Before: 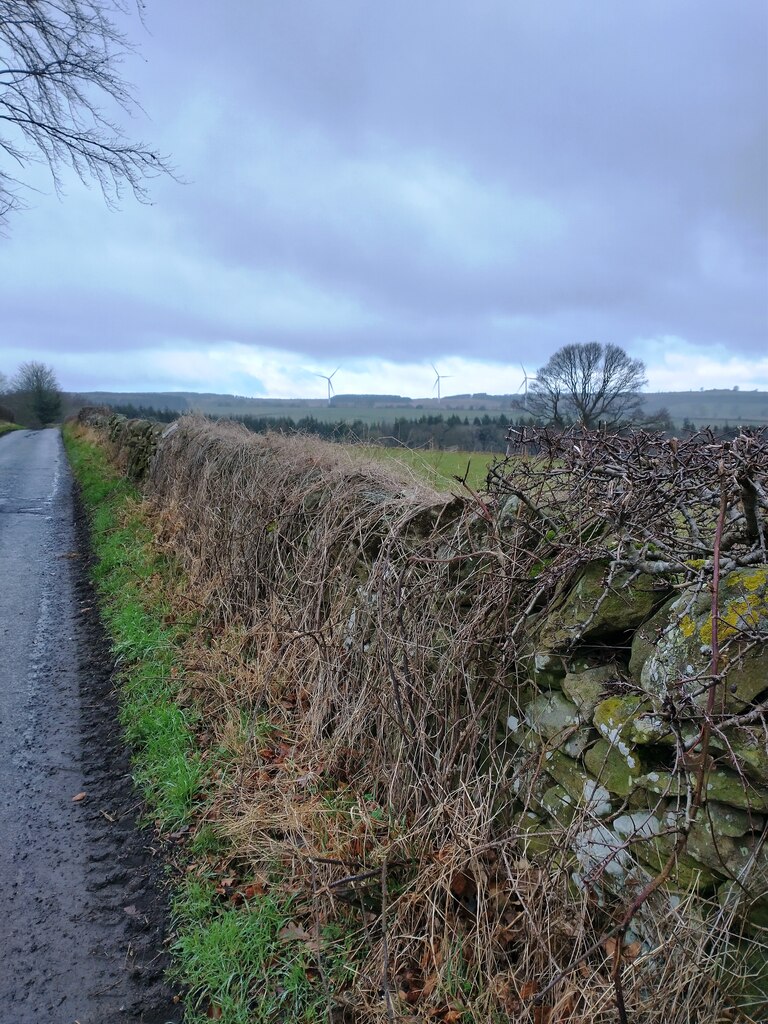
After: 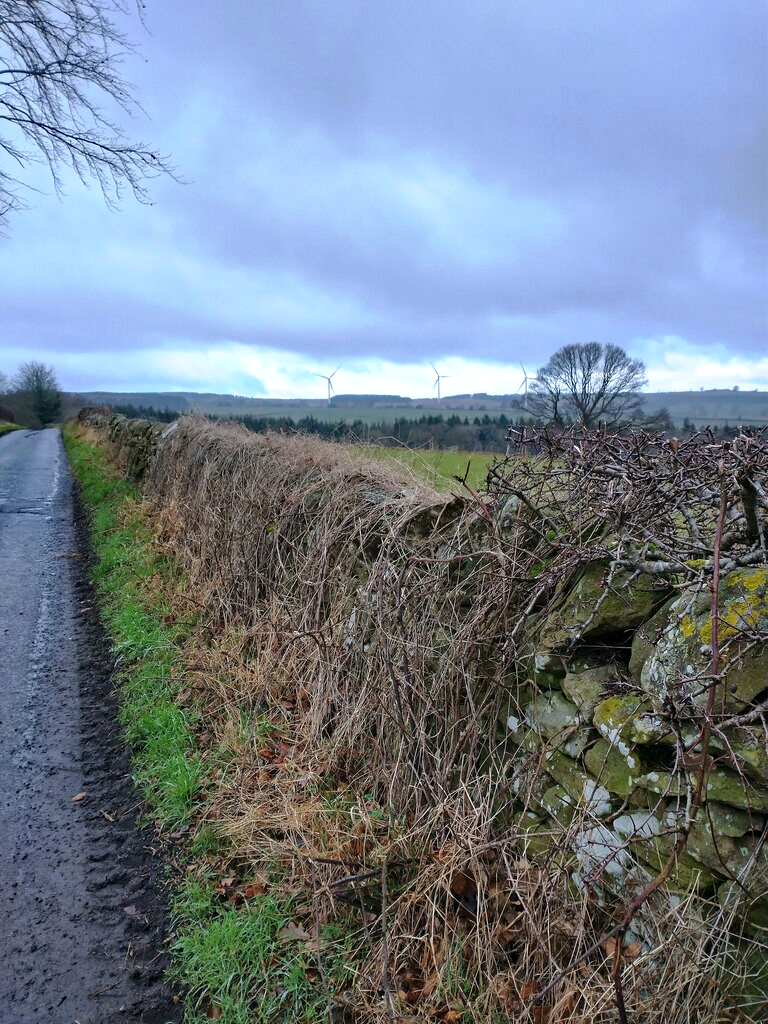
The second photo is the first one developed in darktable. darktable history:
haze removal: strength 0.299, distance 0.248, compatibility mode true, adaptive false
contrast brightness saturation: contrast 0.07
exposure: exposure 0.201 EV, compensate highlight preservation false
